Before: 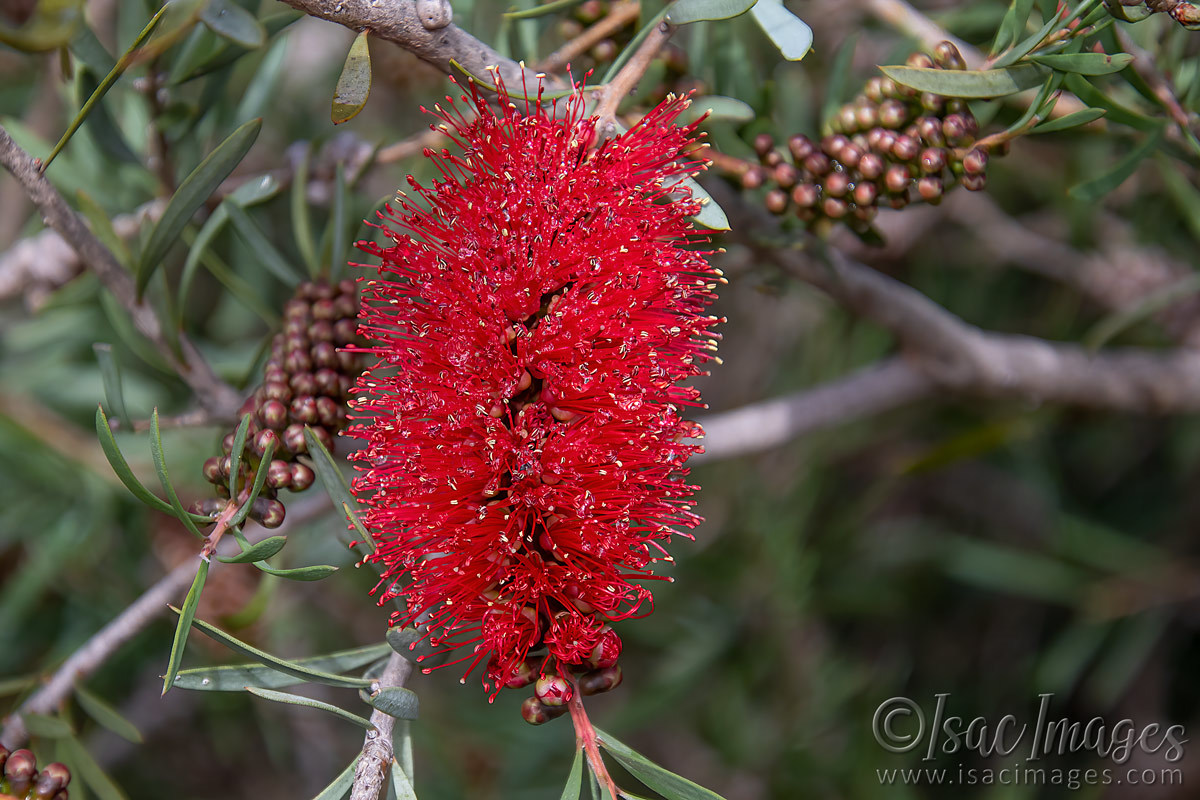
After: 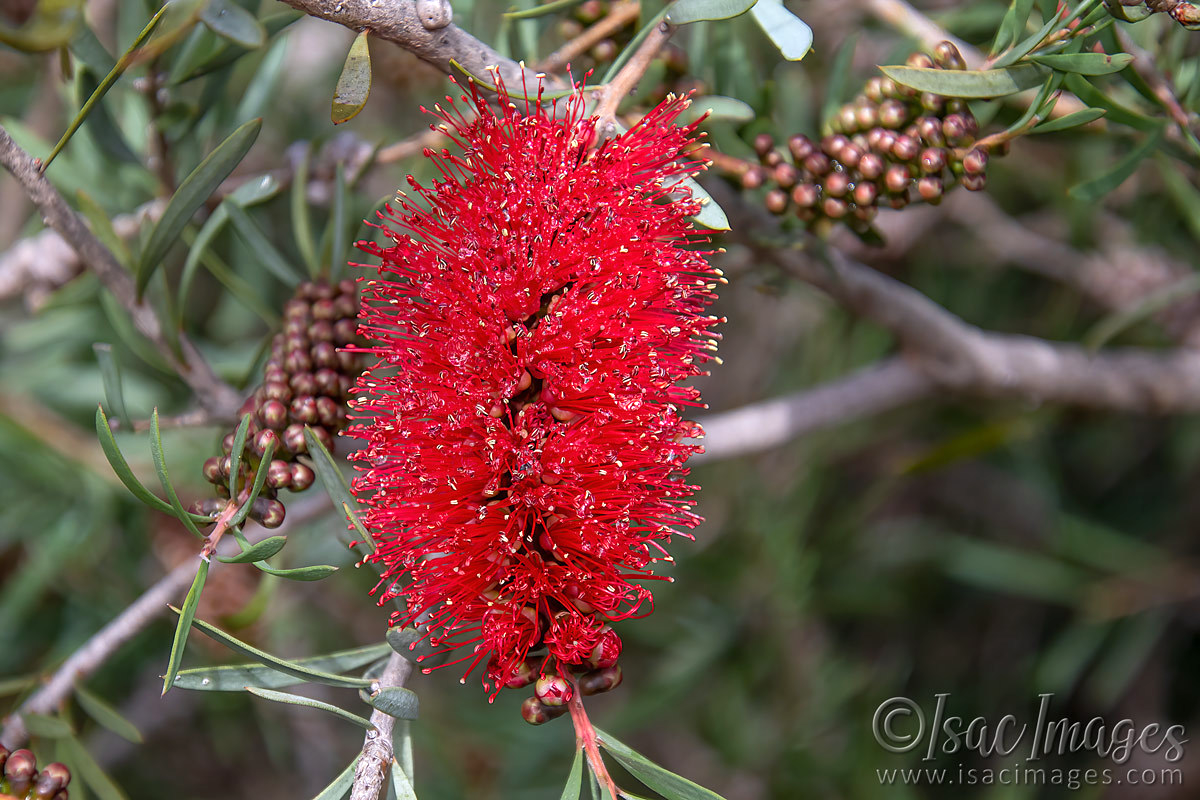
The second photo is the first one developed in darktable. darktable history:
exposure: exposure 0.373 EV, compensate exposure bias true, compensate highlight preservation false
